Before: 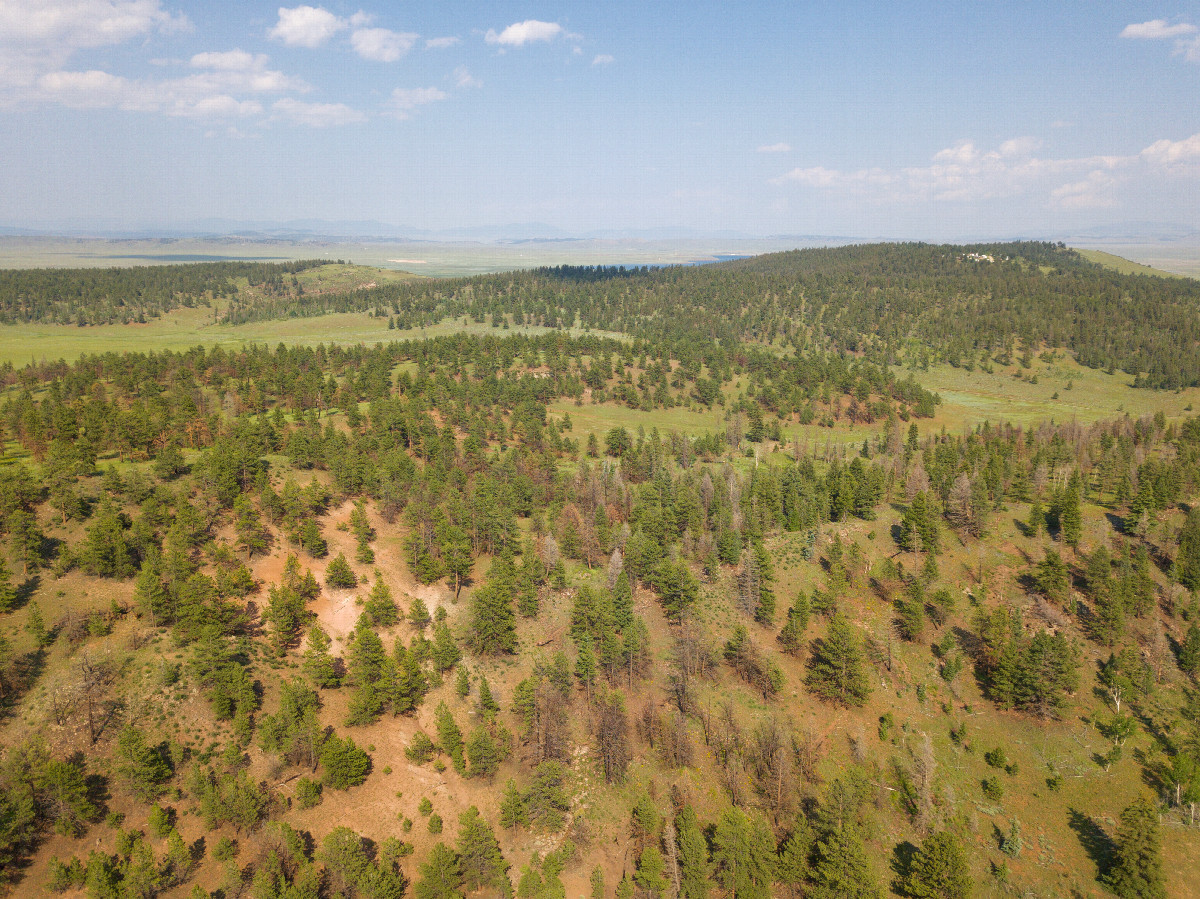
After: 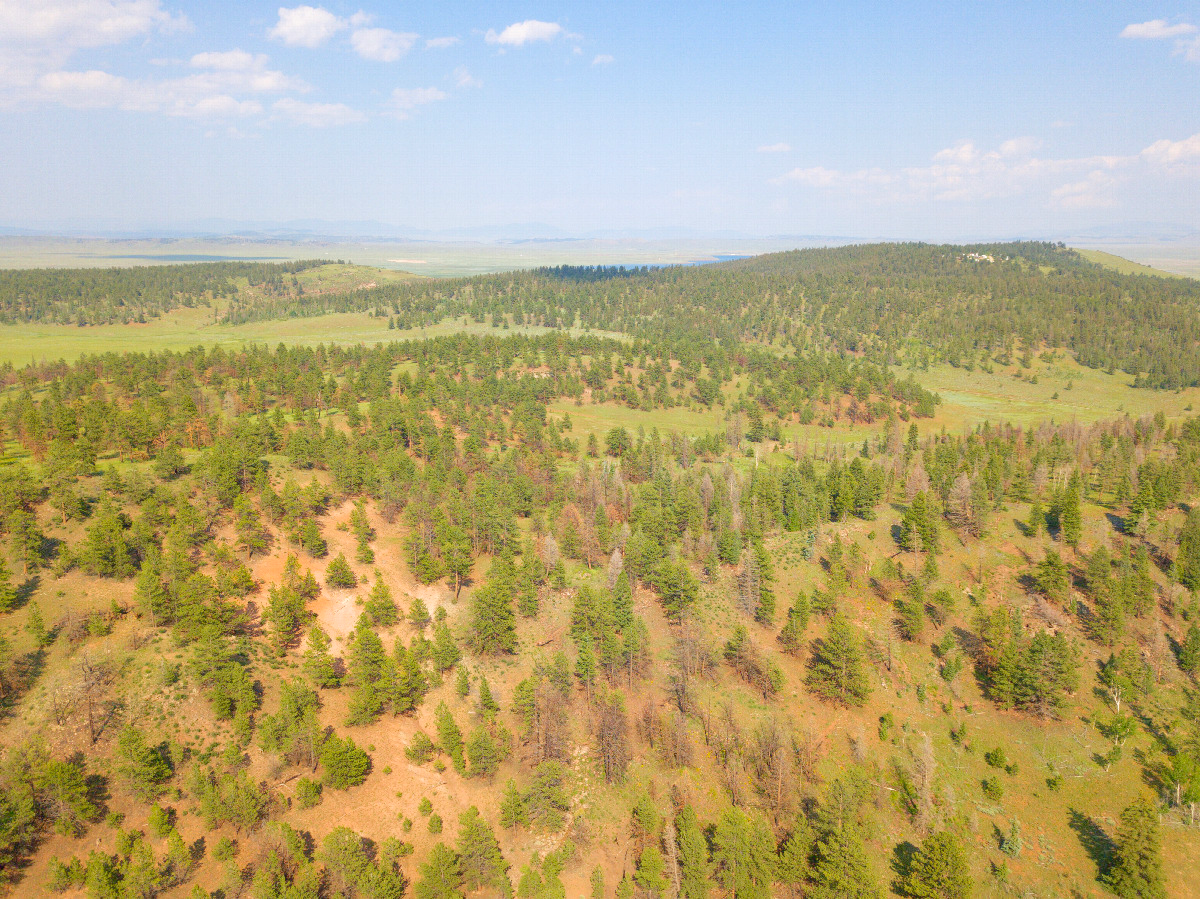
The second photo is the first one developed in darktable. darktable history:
exposure: black level correction 0.001, exposure -0.122 EV, compensate exposure bias true, compensate highlight preservation false
levels: levels [0, 0.397, 0.955]
